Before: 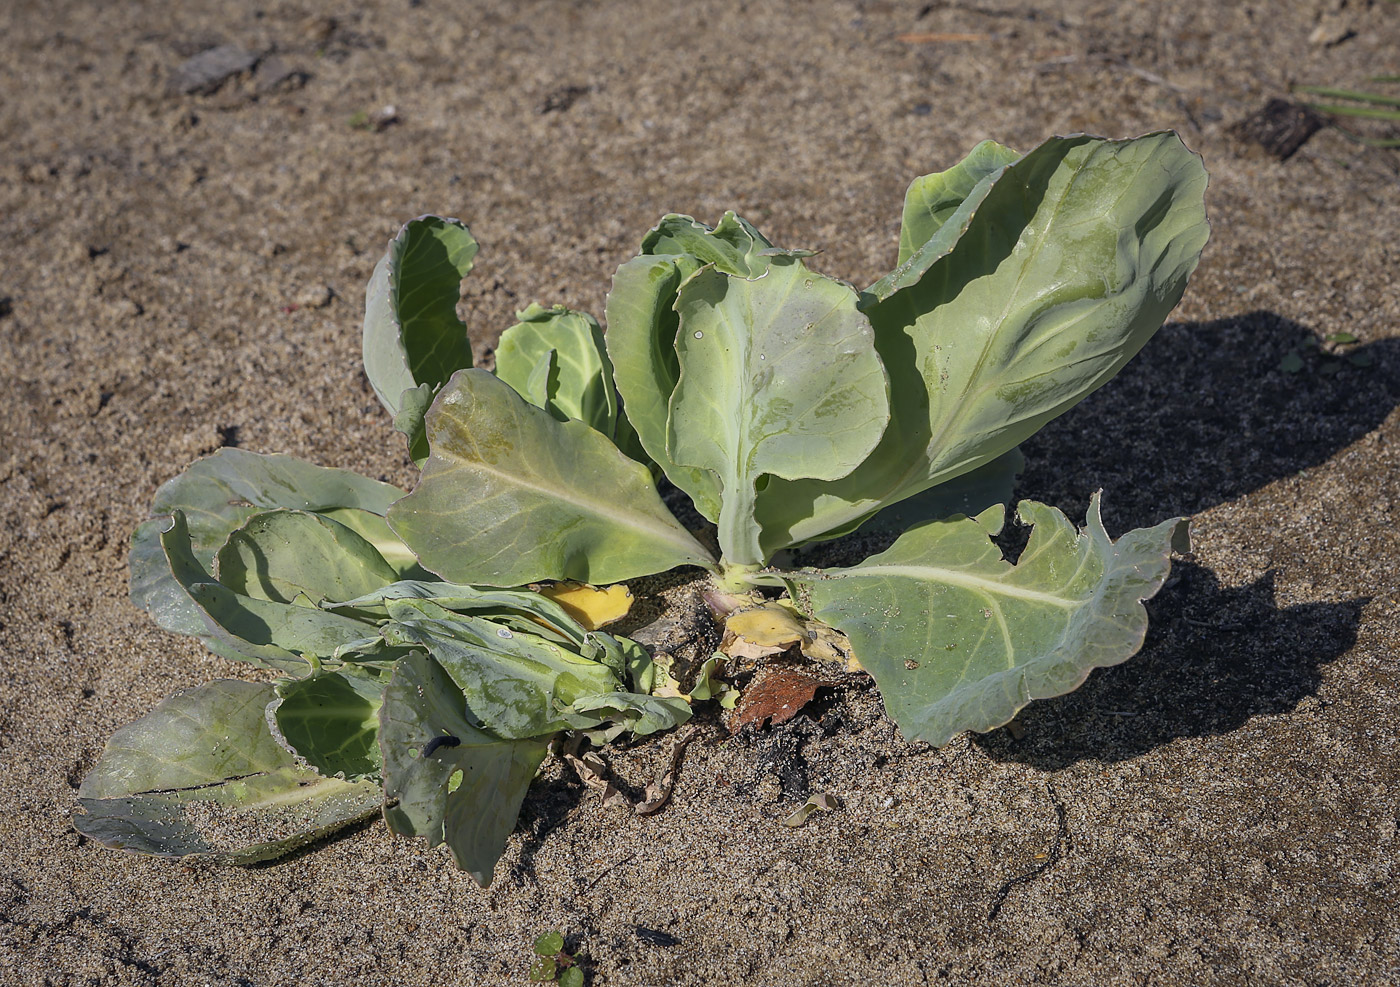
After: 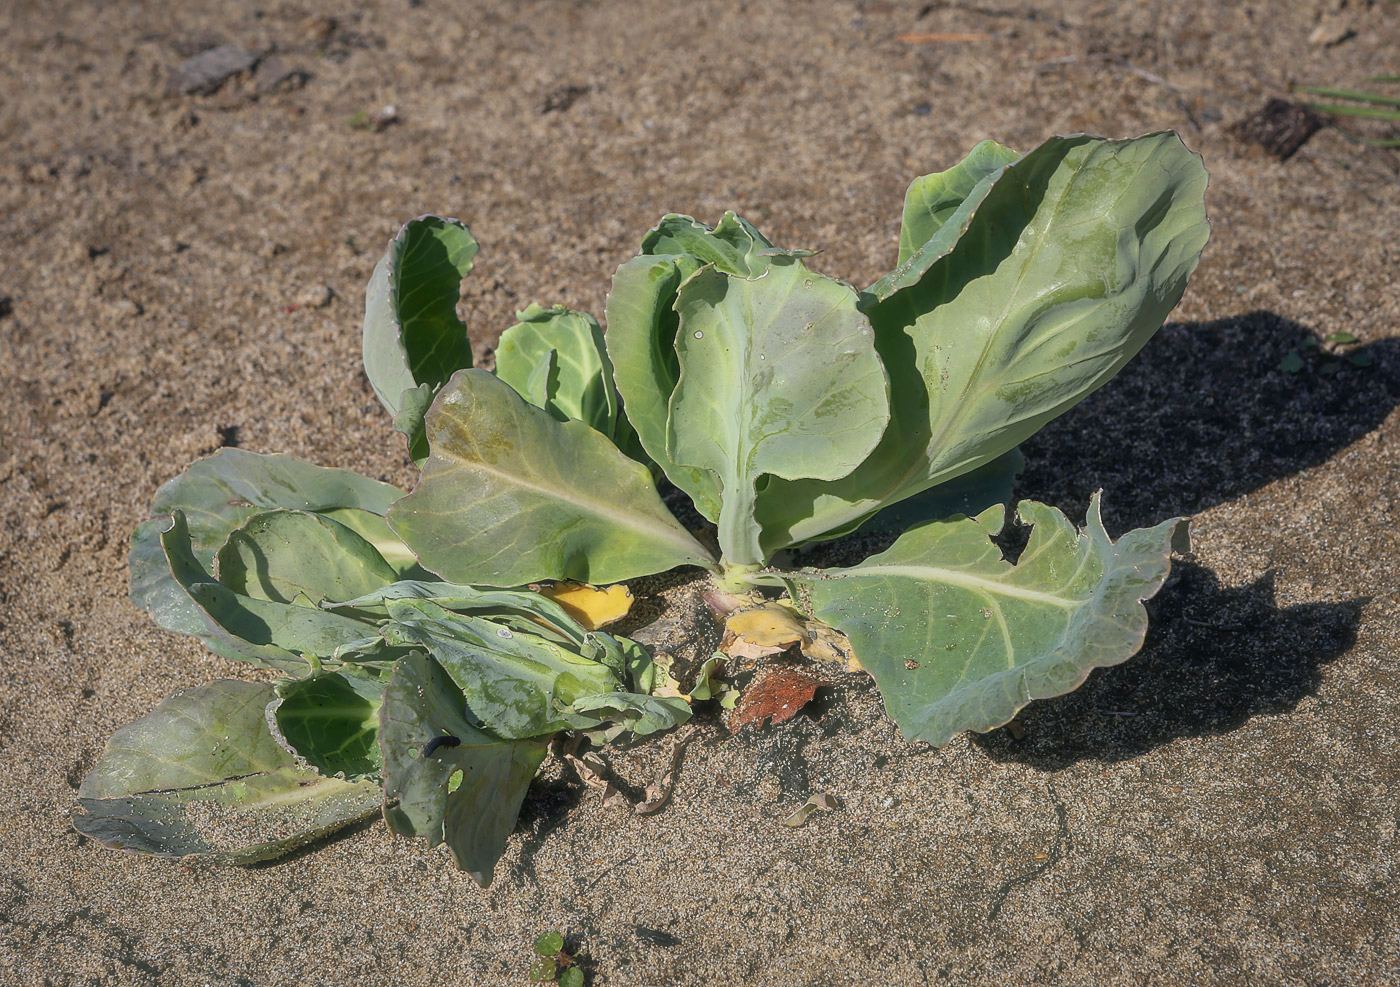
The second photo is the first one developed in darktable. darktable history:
haze removal: strength -0.1, adaptive false
shadows and highlights: shadows 29.32, highlights -29.32, low approximation 0.01, soften with gaussian
